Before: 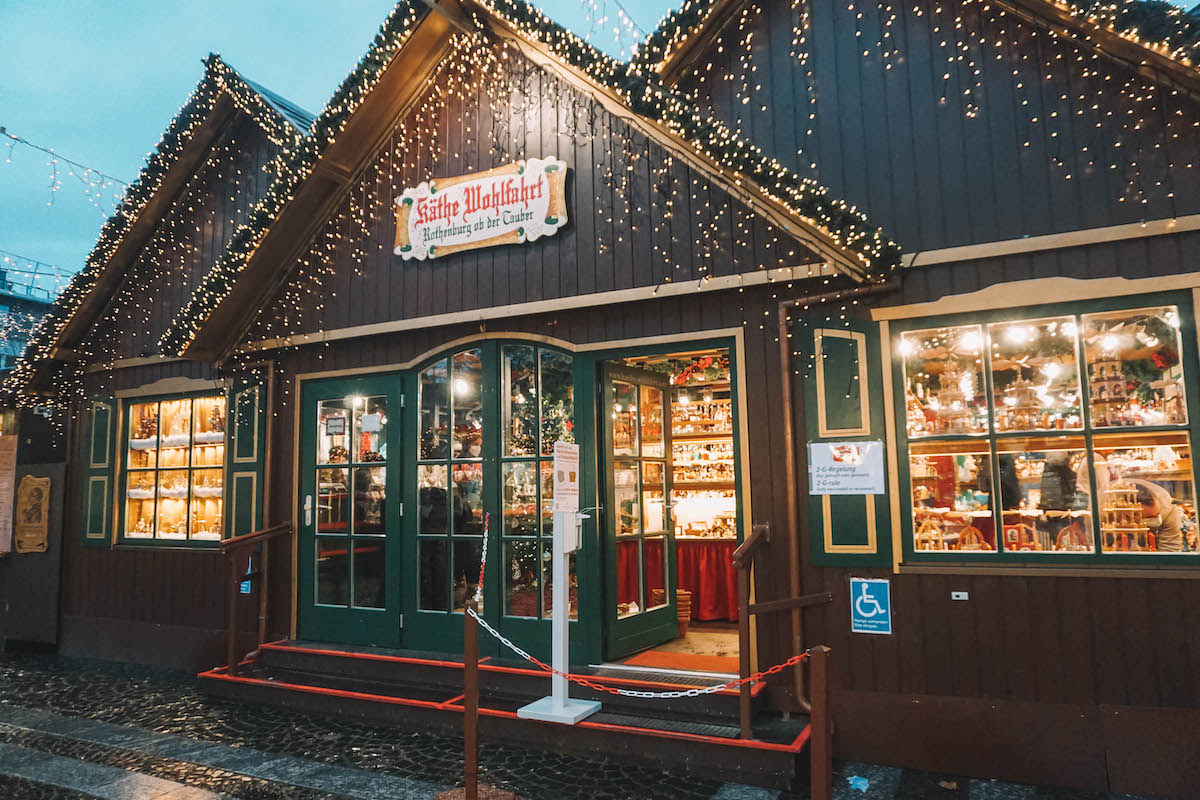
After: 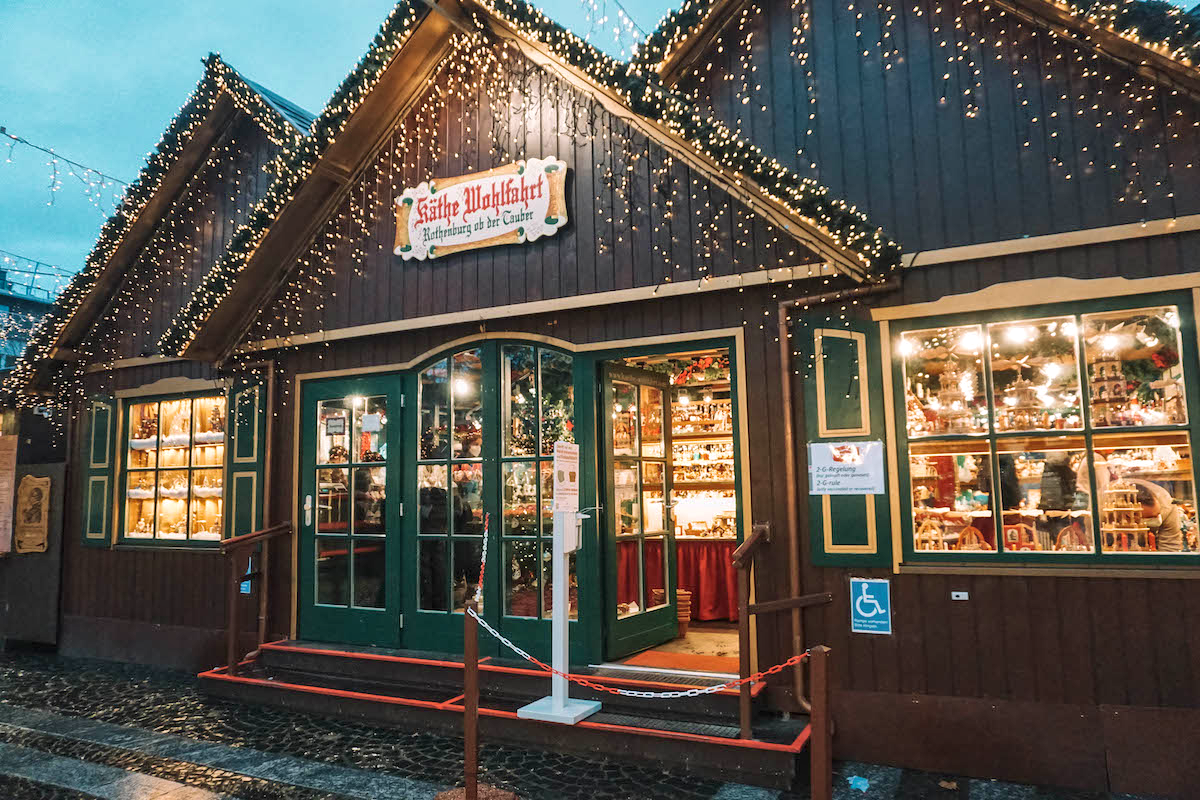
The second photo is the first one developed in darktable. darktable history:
local contrast: mode bilateral grid, contrast 20, coarseness 20, detail 150%, midtone range 0.2
velvia: on, module defaults
